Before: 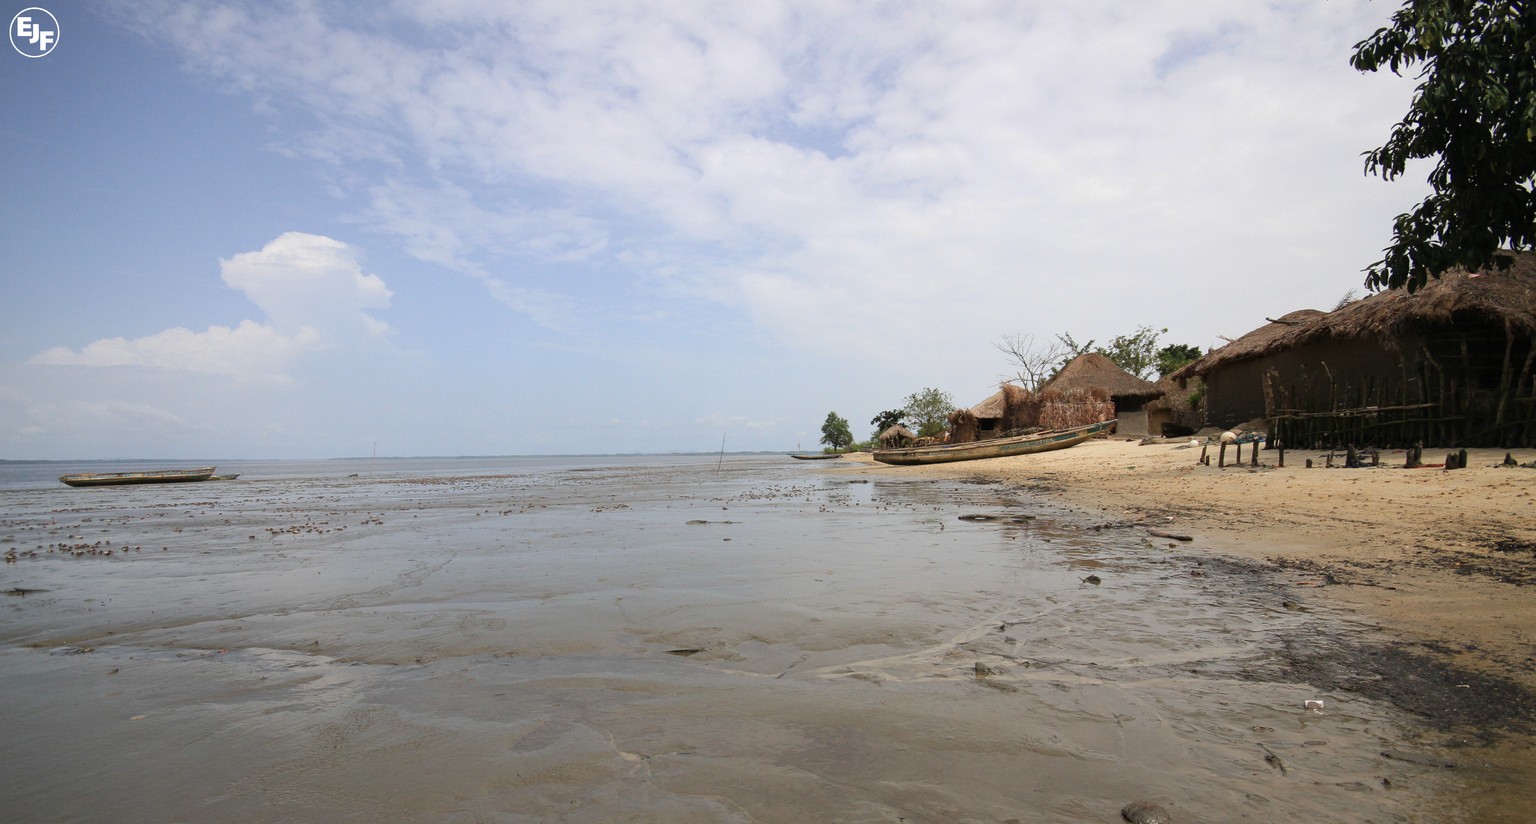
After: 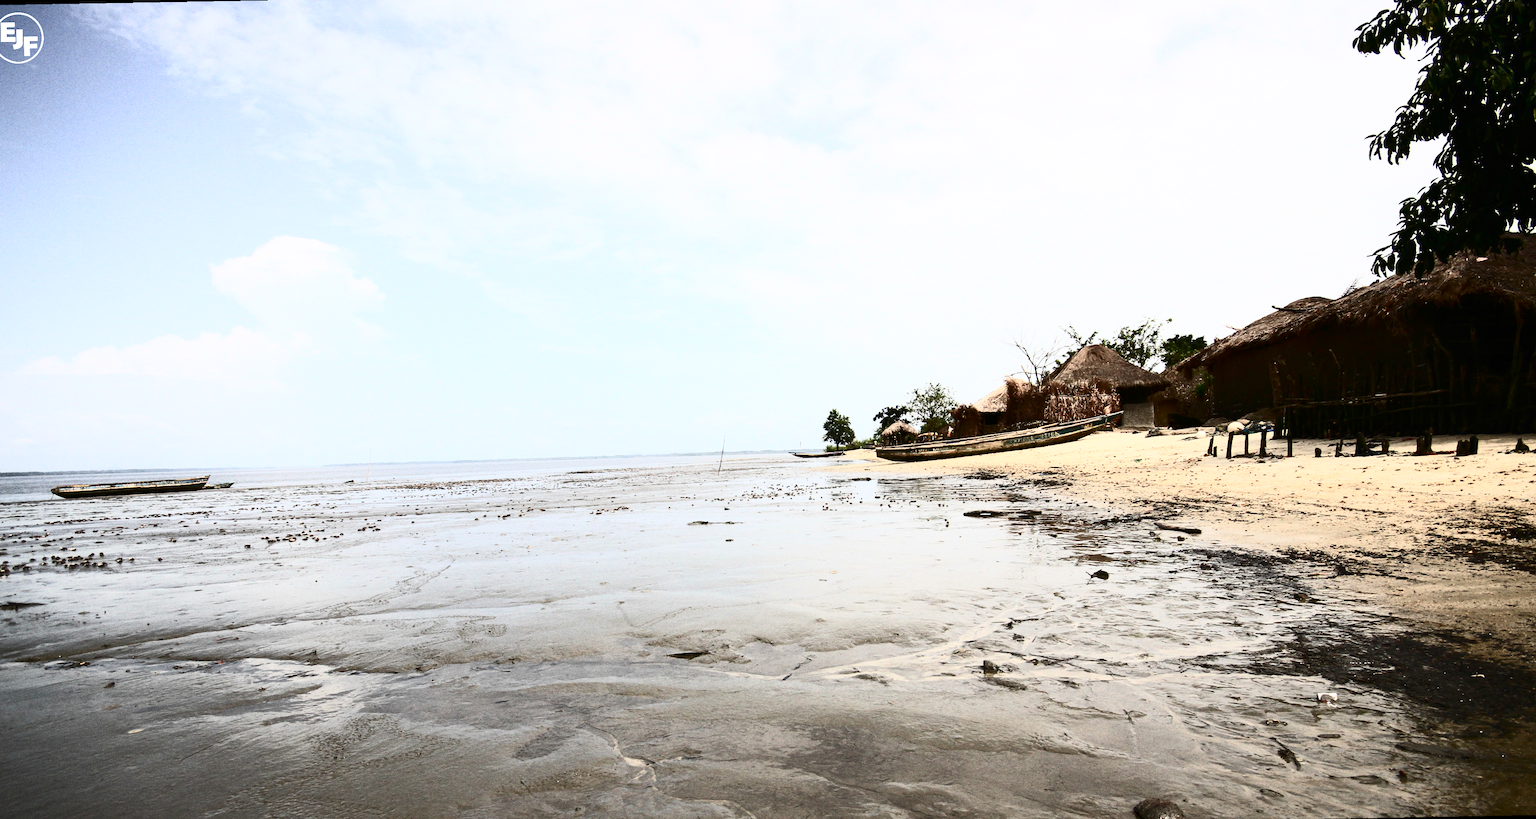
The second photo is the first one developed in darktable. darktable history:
contrast brightness saturation: contrast 0.93, brightness 0.2
grain: coarseness 3.21 ISO
rotate and perspective: rotation -1°, crop left 0.011, crop right 0.989, crop top 0.025, crop bottom 0.975
